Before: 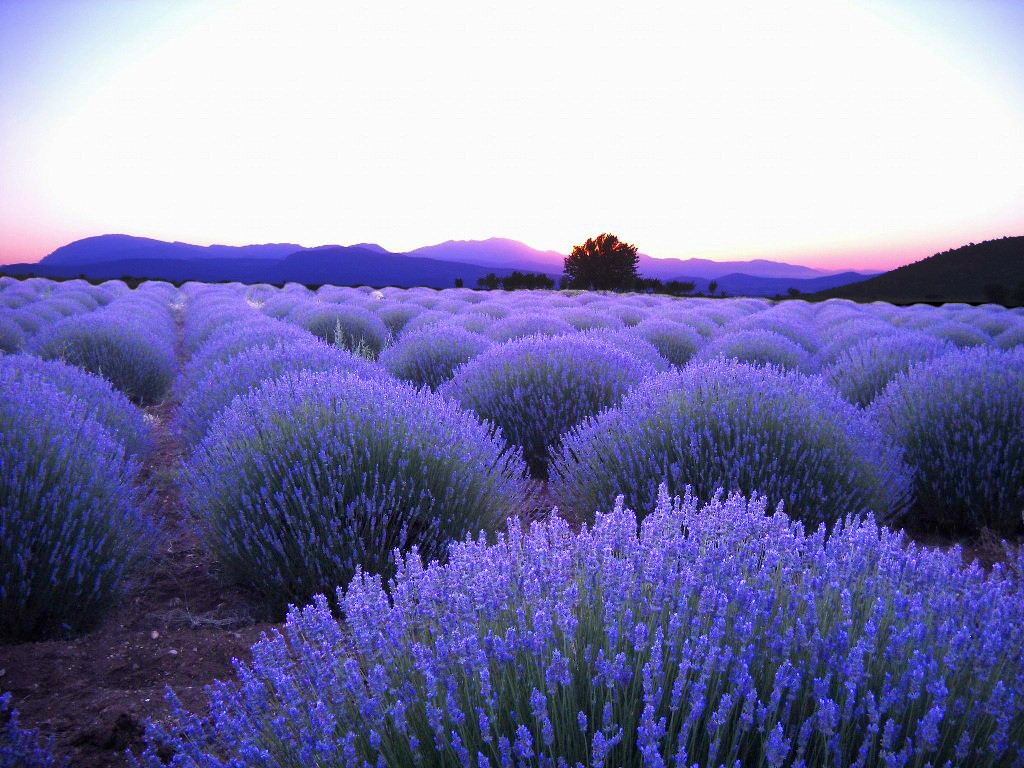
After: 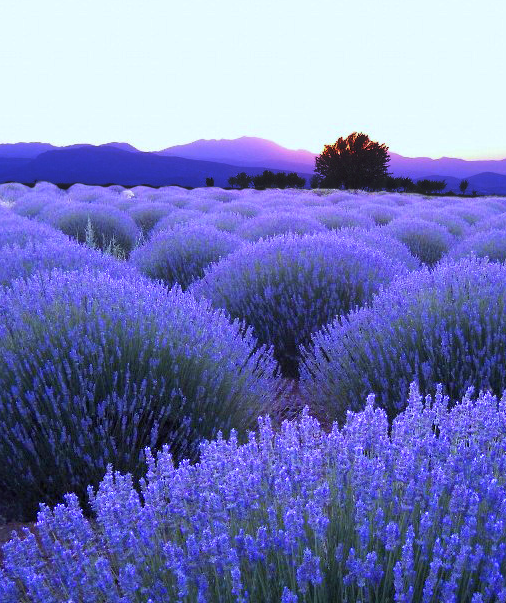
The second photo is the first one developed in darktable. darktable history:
white balance: red 0.925, blue 1.046
crop and rotate: angle 0.02°, left 24.353%, top 13.219%, right 26.156%, bottom 8.224%
rgb levels: preserve colors max RGB
